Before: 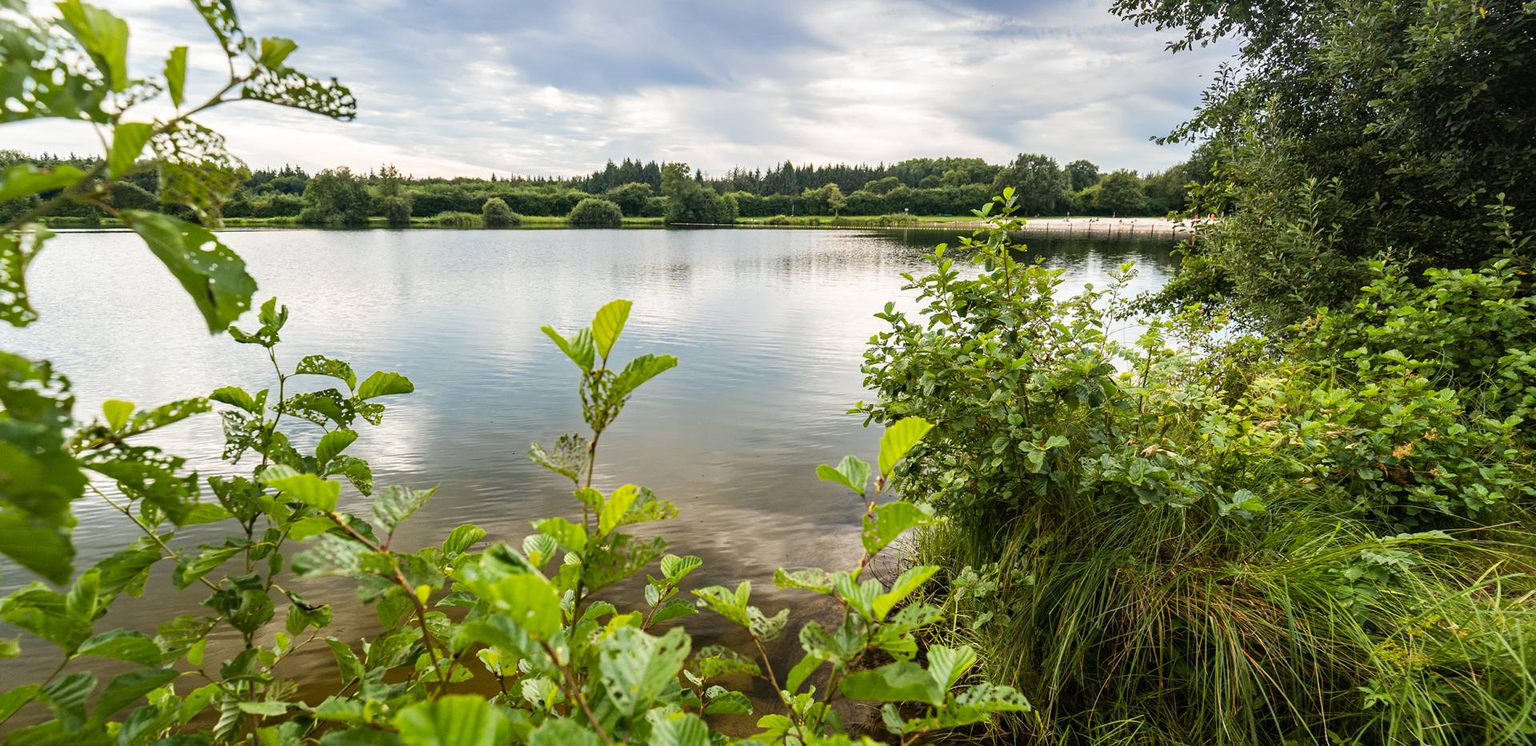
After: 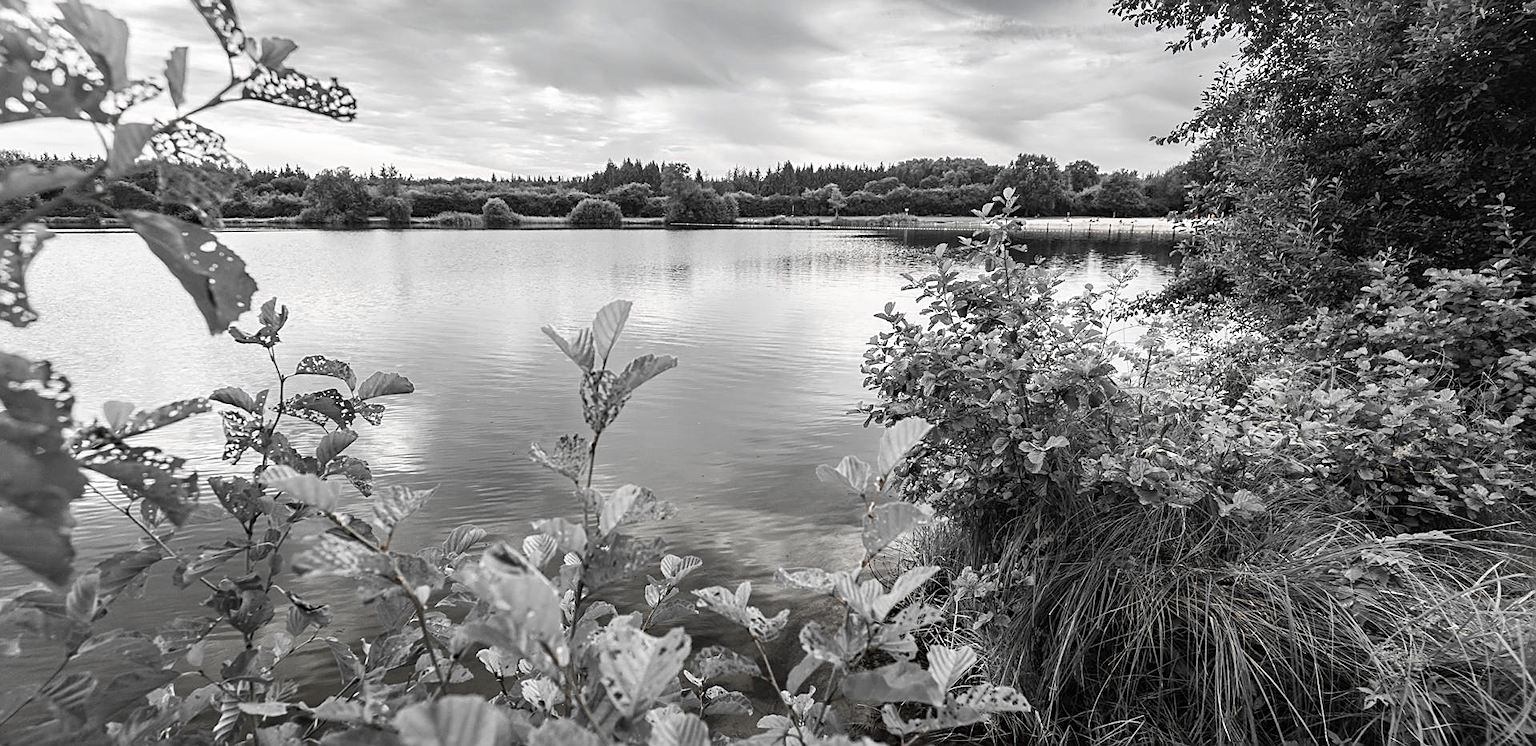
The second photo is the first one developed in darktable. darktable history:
sharpen: on, module defaults
color zones: curves: ch0 [(0, 0.278) (0.143, 0.5) (0.286, 0.5) (0.429, 0.5) (0.571, 0.5) (0.714, 0.5) (0.857, 0.5) (1, 0.5)]; ch1 [(0, 1) (0.143, 0.165) (0.286, 0) (0.429, 0) (0.571, 0) (0.714, 0) (0.857, 0.5) (1, 0.5)]; ch2 [(0, 0.508) (0.143, 0.5) (0.286, 0.5) (0.429, 0.5) (0.571, 0.5) (0.714, 0.5) (0.857, 0.5) (1, 0.5)]
